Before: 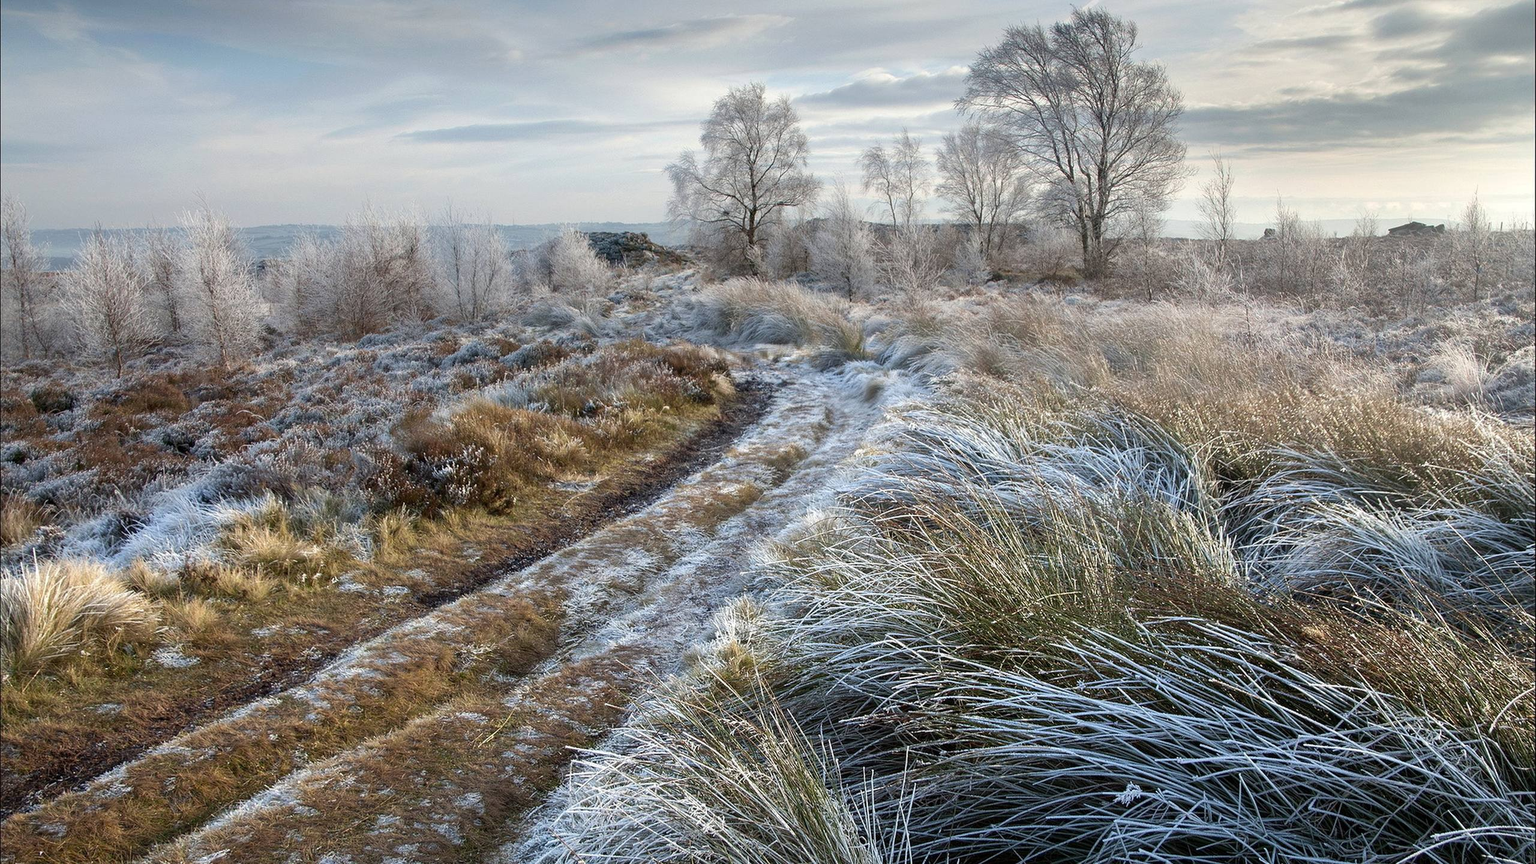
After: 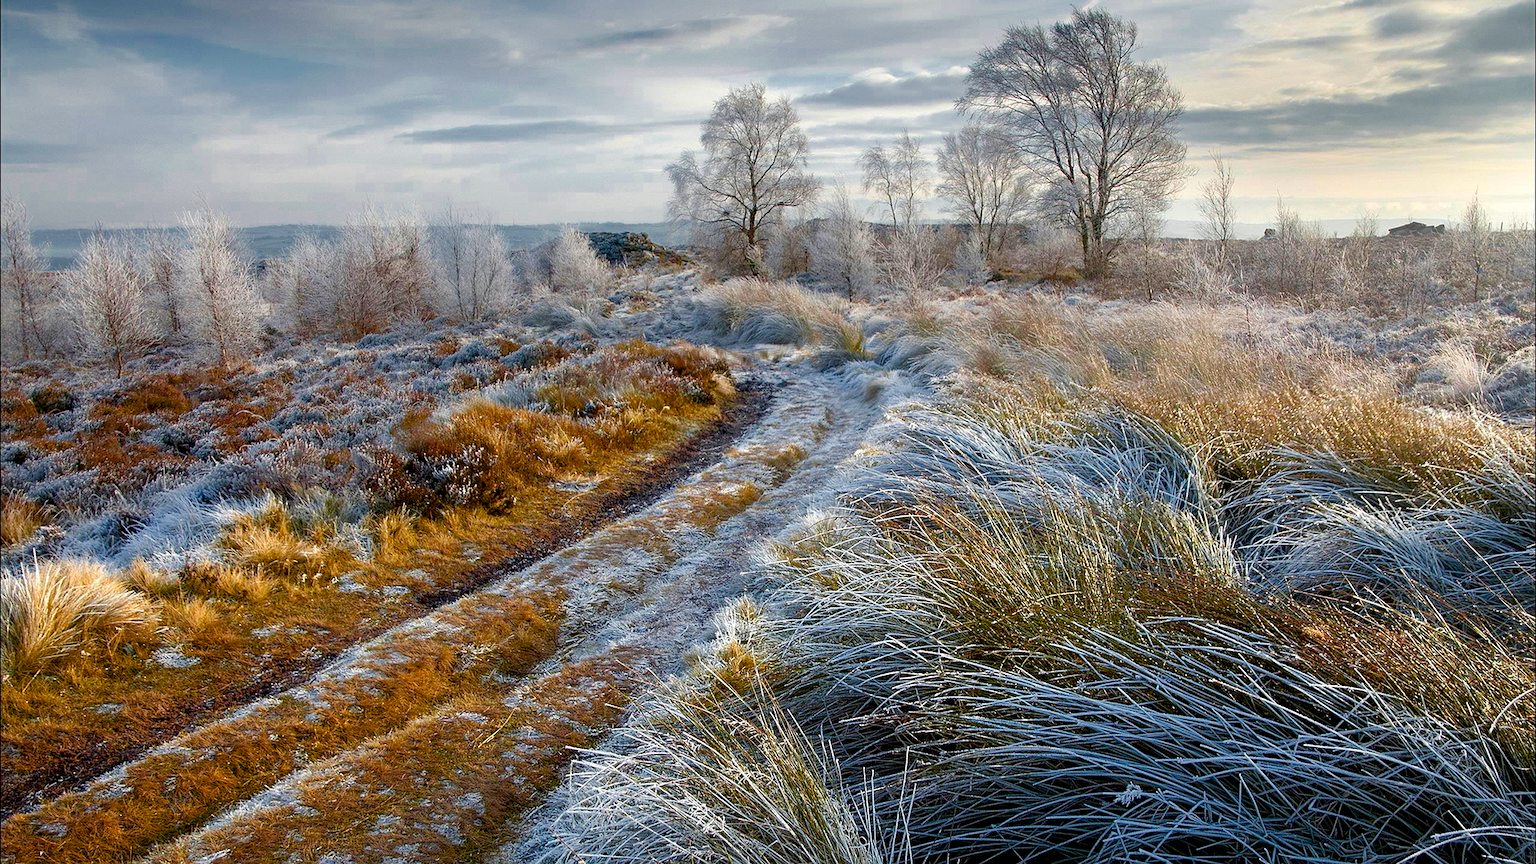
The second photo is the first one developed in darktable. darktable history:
sharpen: amount 0.212
color balance rgb: global offset › luminance -0.836%, perceptual saturation grading › global saturation 20%, perceptual saturation grading › highlights -14.246%, perceptual saturation grading › shadows 49.372%, global vibrance 20%
color zones: curves: ch0 [(0, 0.499) (0.143, 0.5) (0.286, 0.5) (0.429, 0.476) (0.571, 0.284) (0.714, 0.243) (0.857, 0.449) (1, 0.499)]; ch1 [(0, 0.532) (0.143, 0.645) (0.286, 0.696) (0.429, 0.211) (0.571, 0.504) (0.714, 0.493) (0.857, 0.495) (1, 0.532)]; ch2 [(0, 0.5) (0.143, 0.5) (0.286, 0.427) (0.429, 0.324) (0.571, 0.5) (0.714, 0.5) (0.857, 0.5) (1, 0.5)]
